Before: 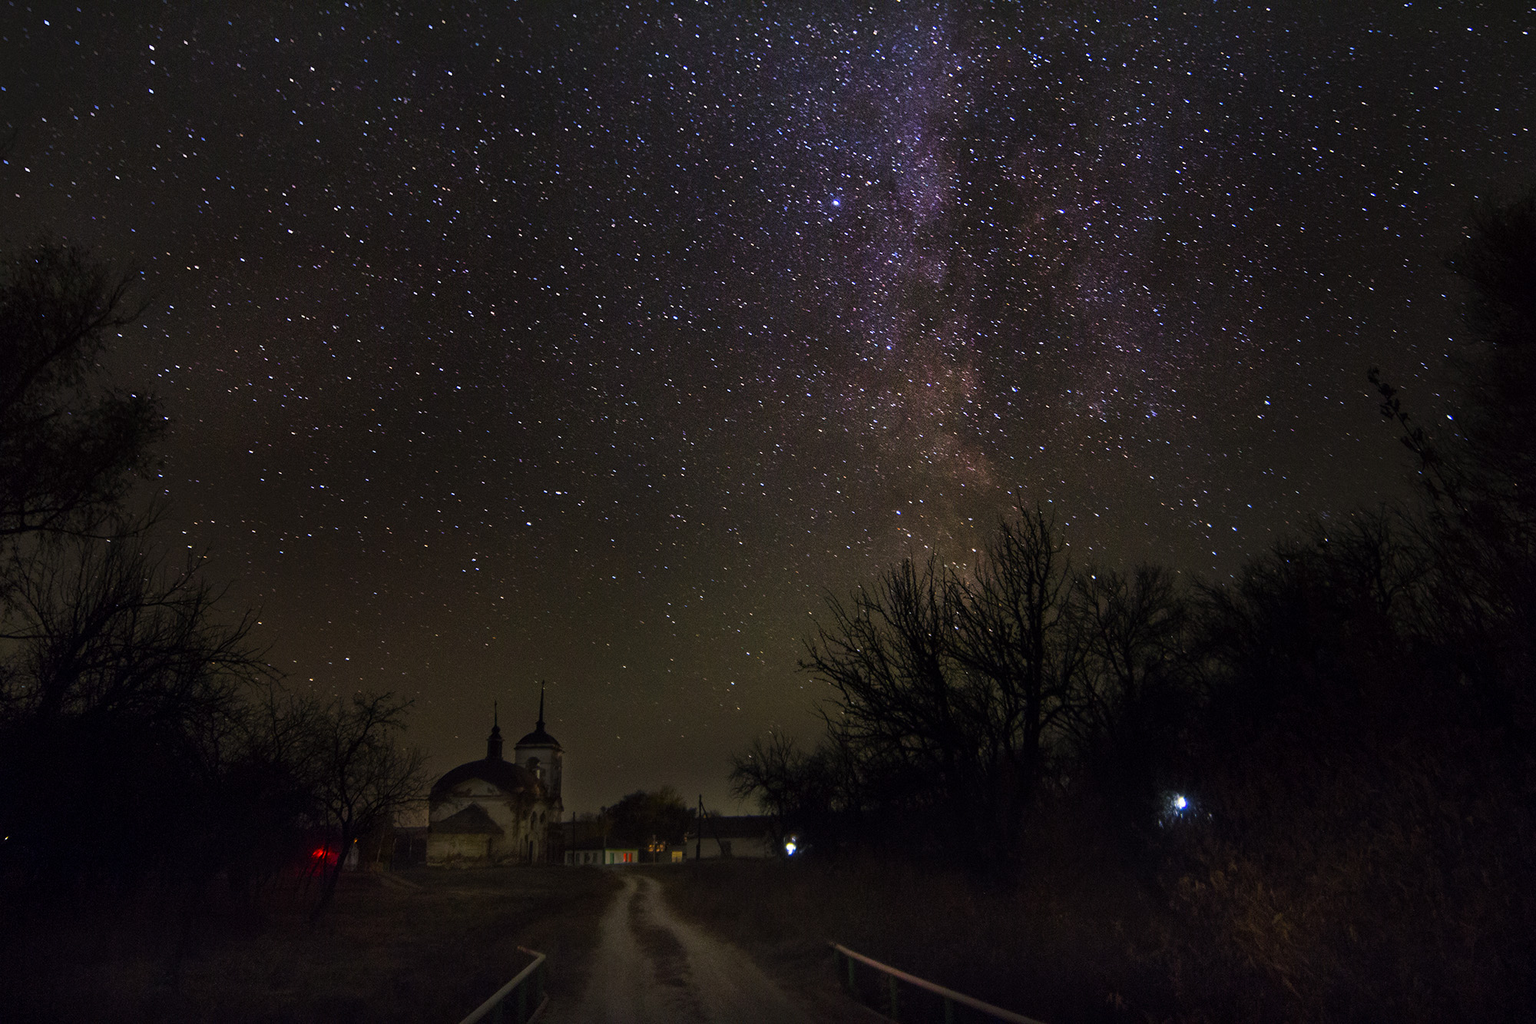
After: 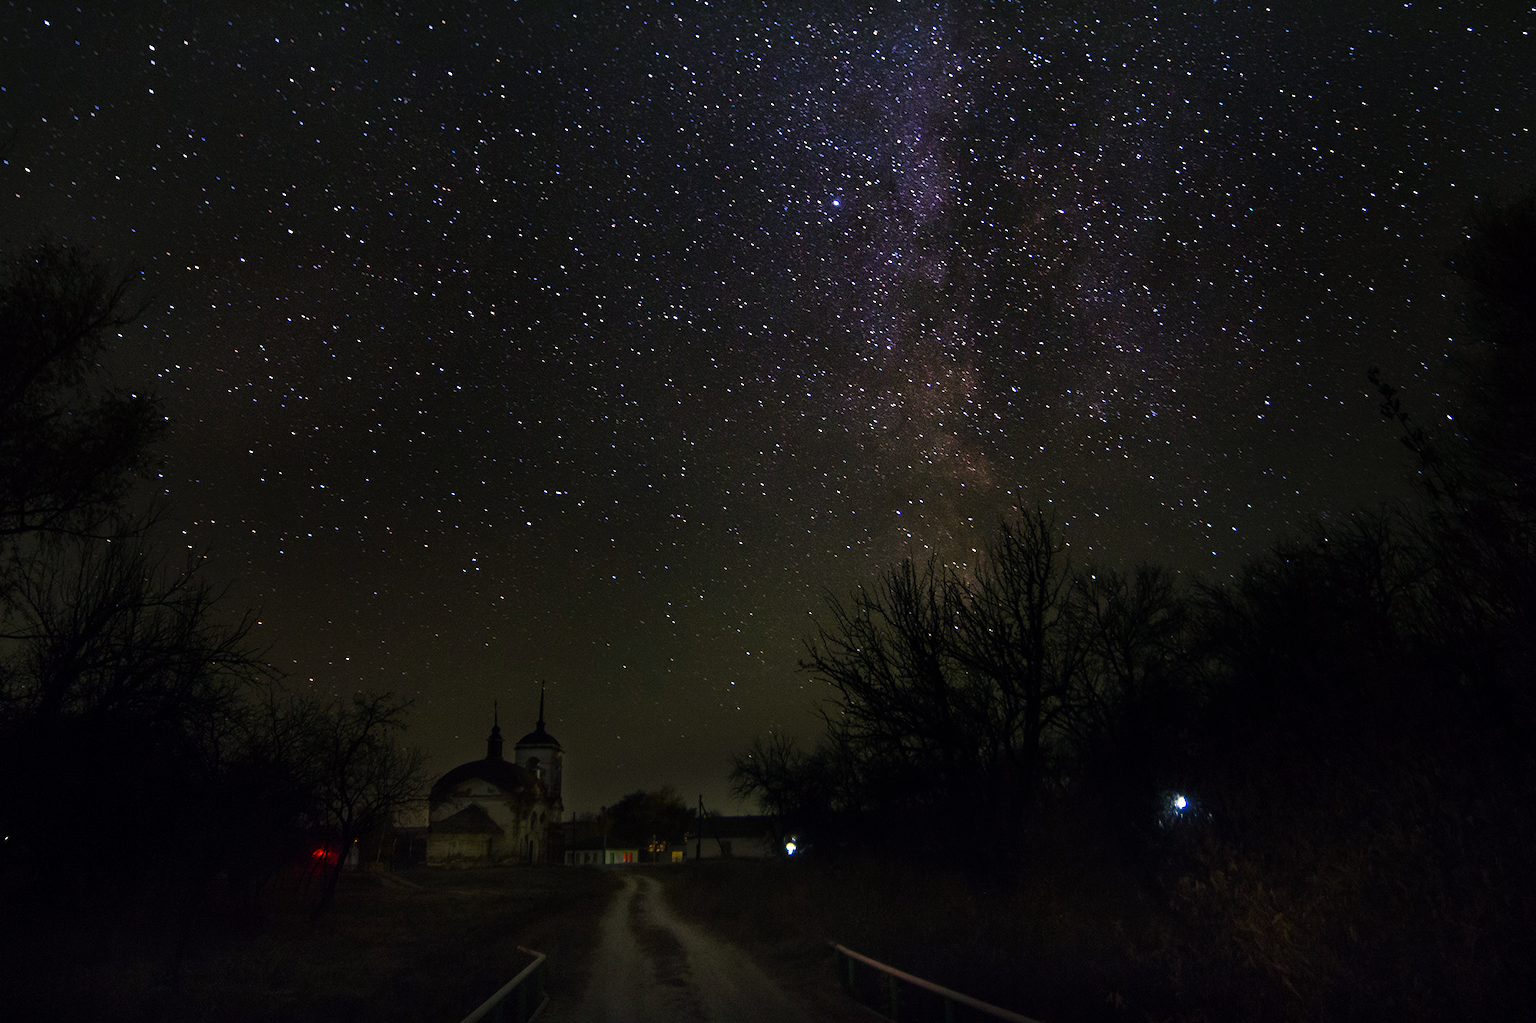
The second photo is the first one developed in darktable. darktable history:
color balance rgb: shadows lift › luminance -7.317%, shadows lift › chroma 2.431%, shadows lift › hue 198.37°, perceptual saturation grading › global saturation 9.948%, perceptual brilliance grading › highlights 14.397%, perceptual brilliance grading › mid-tones -6.452%, perceptual brilliance grading › shadows -26.987%, global vibrance 20%
